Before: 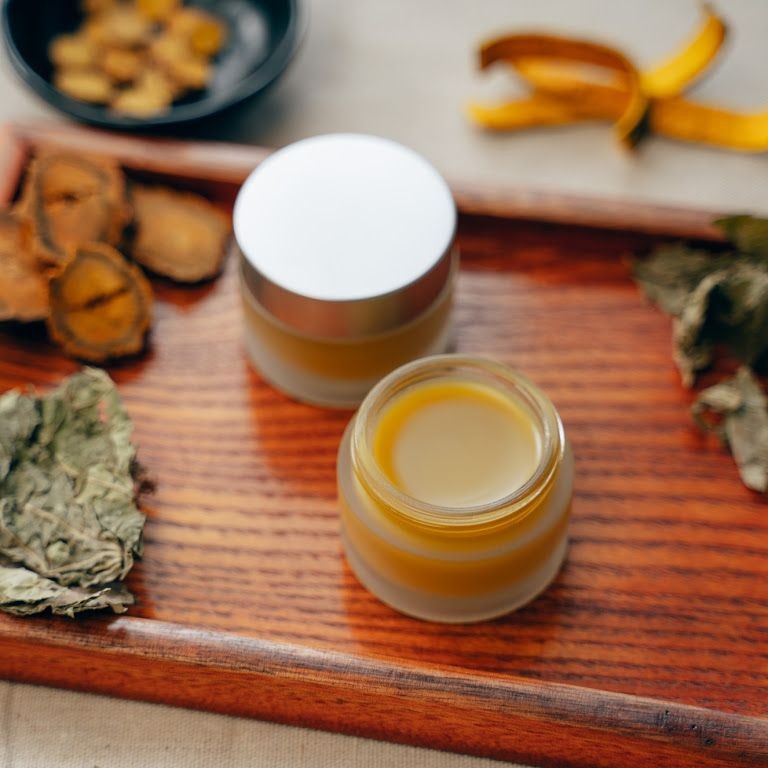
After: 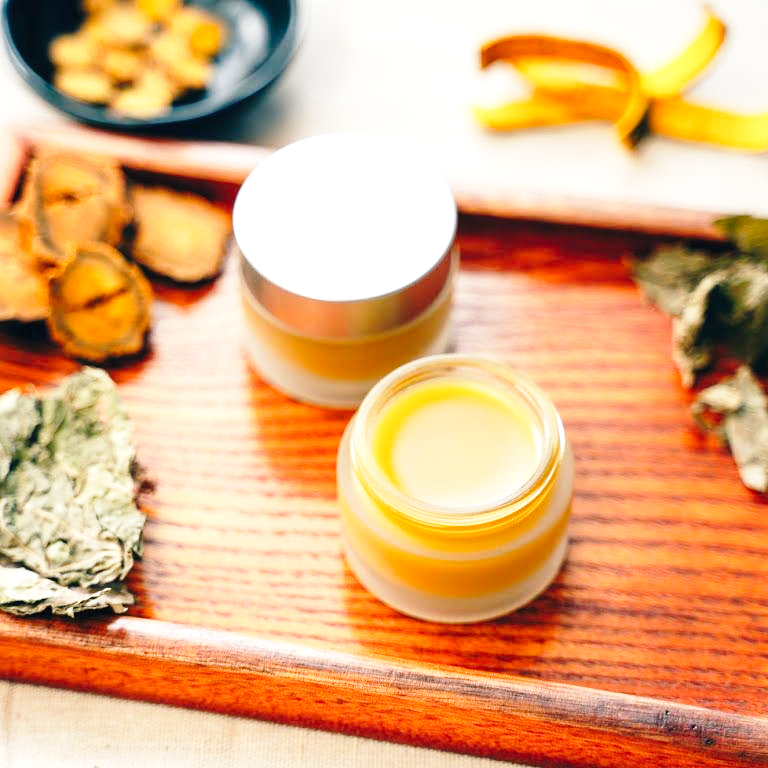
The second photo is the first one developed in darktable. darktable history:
base curve: curves: ch0 [(0, 0) (0.028, 0.03) (0.121, 0.232) (0.46, 0.748) (0.859, 0.968) (1, 1)], preserve colors none
exposure: black level correction 0, exposure 0.892 EV, compensate exposure bias true, compensate highlight preservation false
